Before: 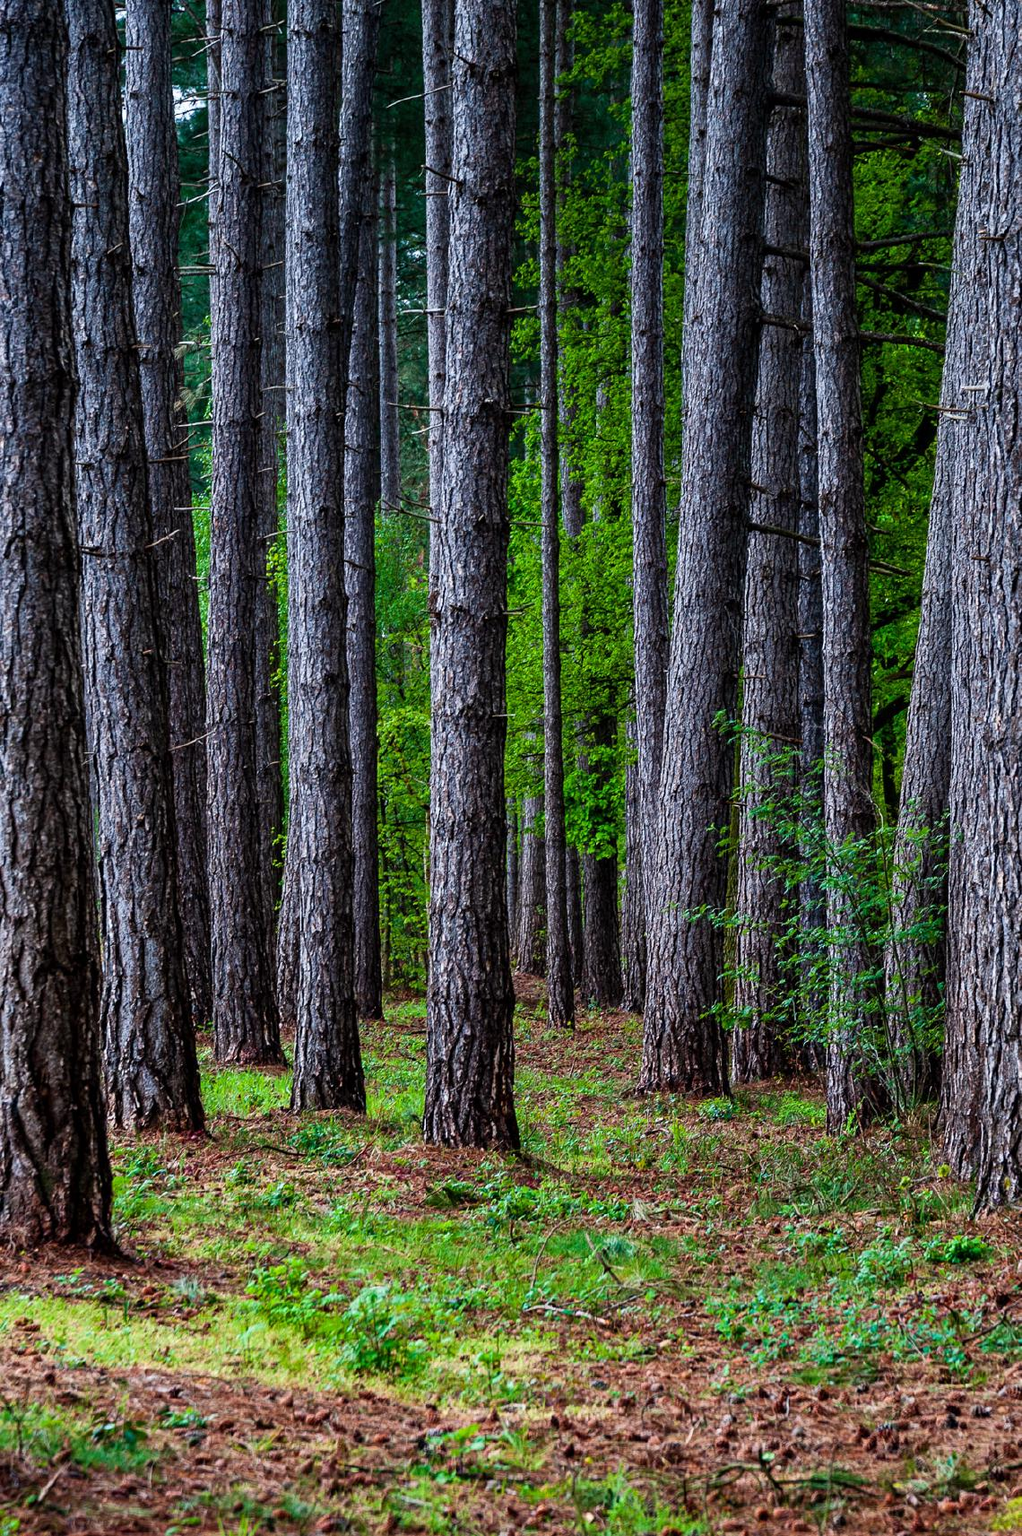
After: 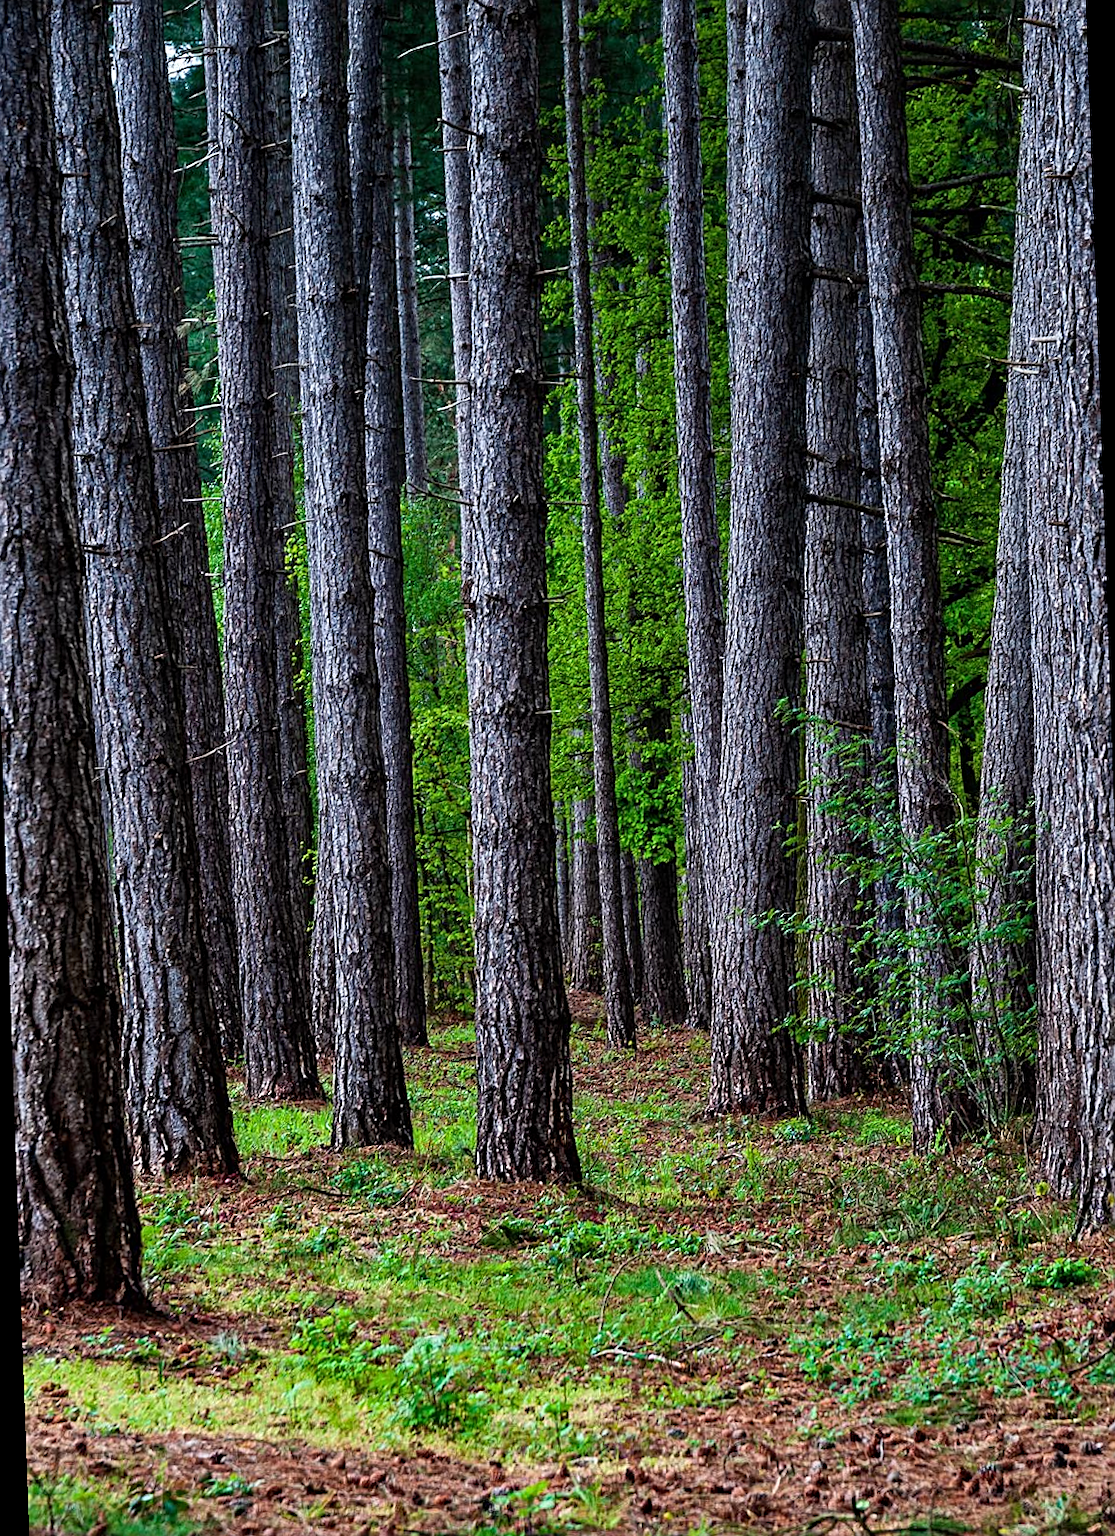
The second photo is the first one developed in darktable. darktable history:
sharpen: on, module defaults
rotate and perspective: rotation -2°, crop left 0.022, crop right 0.978, crop top 0.049, crop bottom 0.951
